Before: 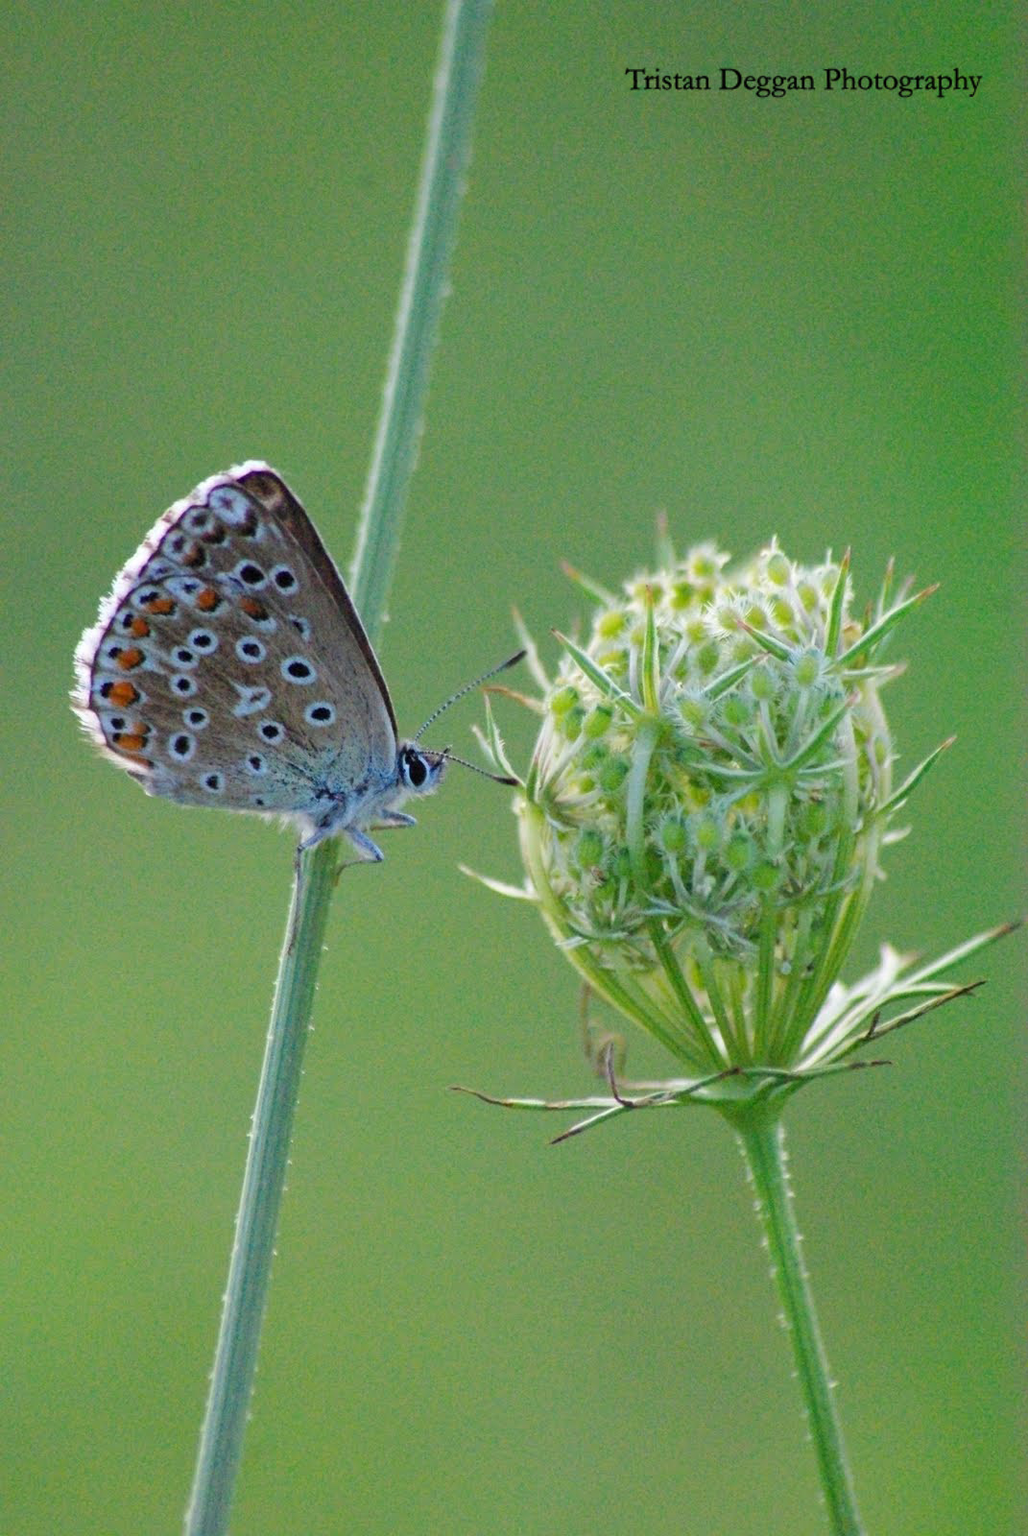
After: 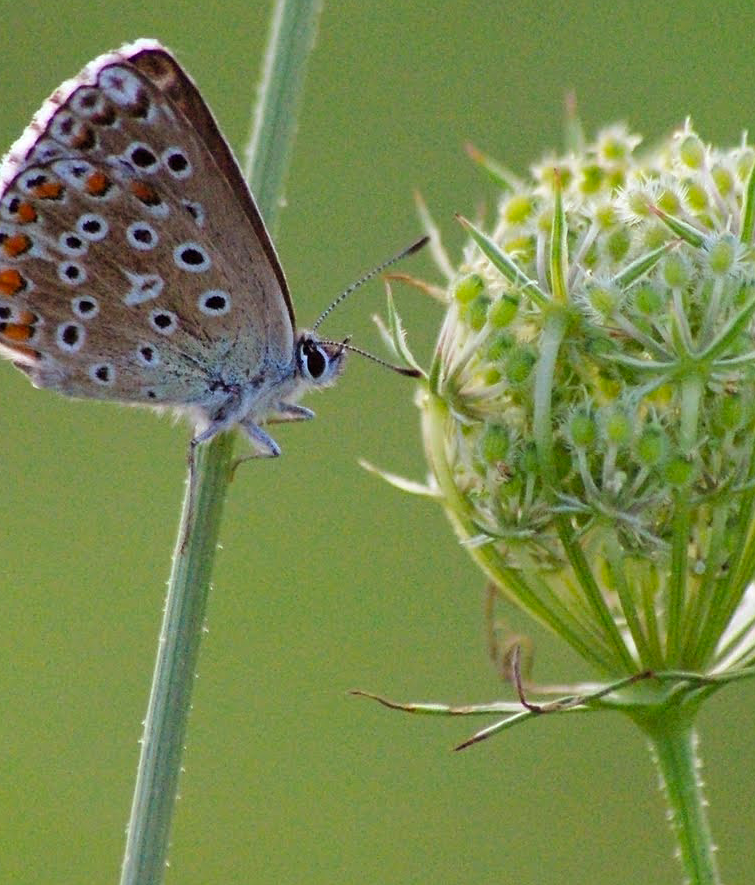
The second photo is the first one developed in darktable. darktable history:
crop: left 11.123%, top 27.61%, right 18.3%, bottom 17.034%
rgb levels: mode RGB, independent channels, levels [[0, 0.5, 1], [0, 0.521, 1], [0, 0.536, 1]]
sharpen: radius 1, threshold 1
